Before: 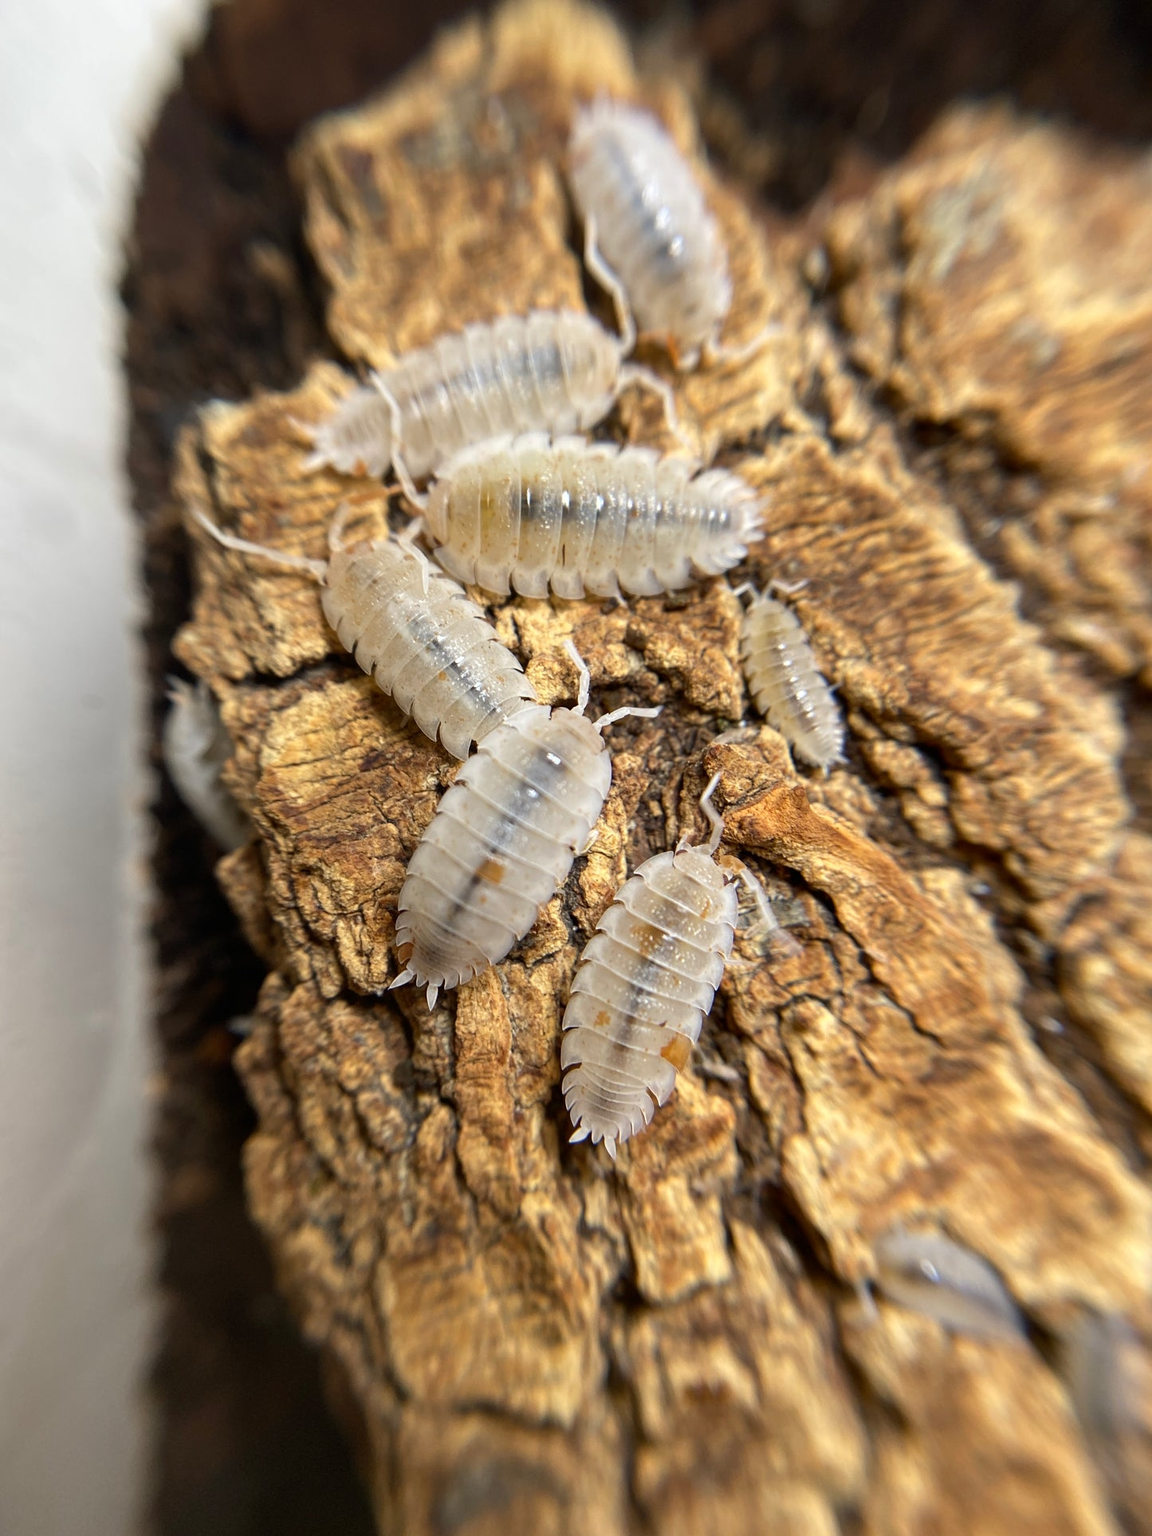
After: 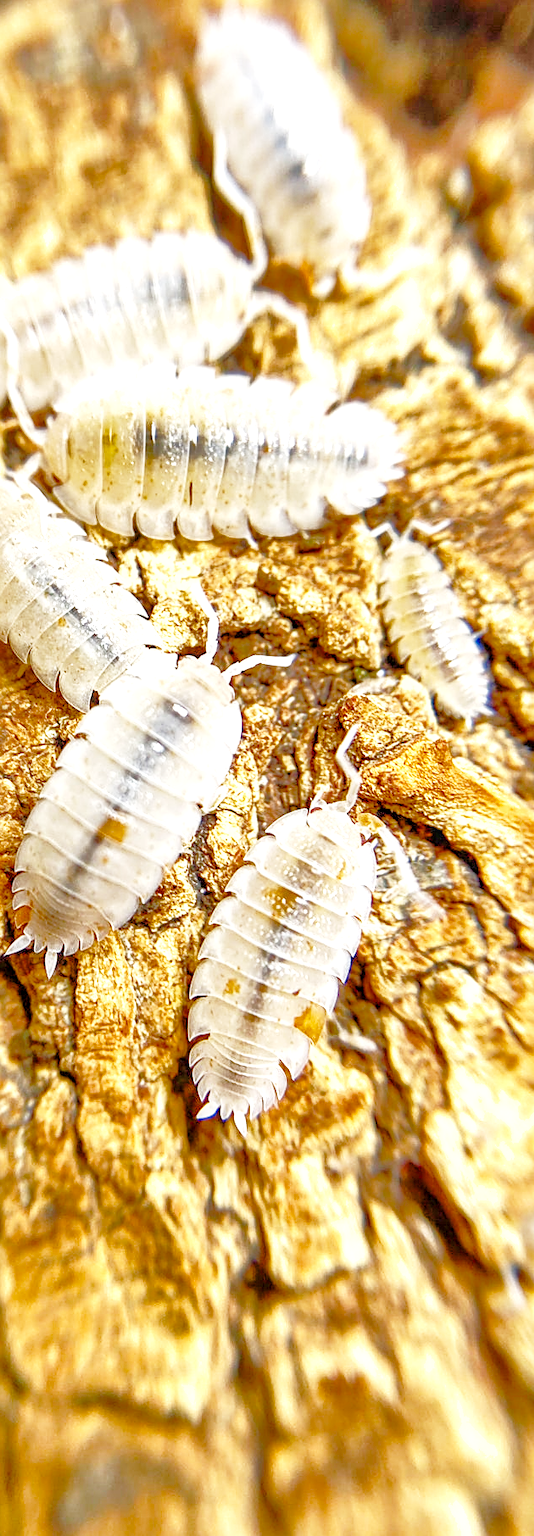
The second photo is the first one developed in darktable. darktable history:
sharpen: amount 0.496
tone equalizer: -7 EV 0.146 EV, -6 EV 0.635 EV, -5 EV 1.16 EV, -4 EV 1.33 EV, -3 EV 1.18 EV, -2 EV 0.6 EV, -1 EV 0.166 EV
base curve: curves: ch0 [(0, 0) (0.028, 0.03) (0.121, 0.232) (0.46, 0.748) (0.859, 0.968) (1, 1)], preserve colors none
local contrast: detail 130%
color balance rgb: linear chroma grading › global chroma 8.069%, perceptual saturation grading › global saturation 20%, perceptual saturation grading › highlights -25.048%, perceptual saturation grading › shadows 50.113%, global vibrance 9.42%
crop: left 33.425%, top 5.945%, right 22.88%
shadows and highlights: highlights color adjustment 32.55%
exposure: black level correction 0, exposure 0.691 EV, compensate highlight preservation false
